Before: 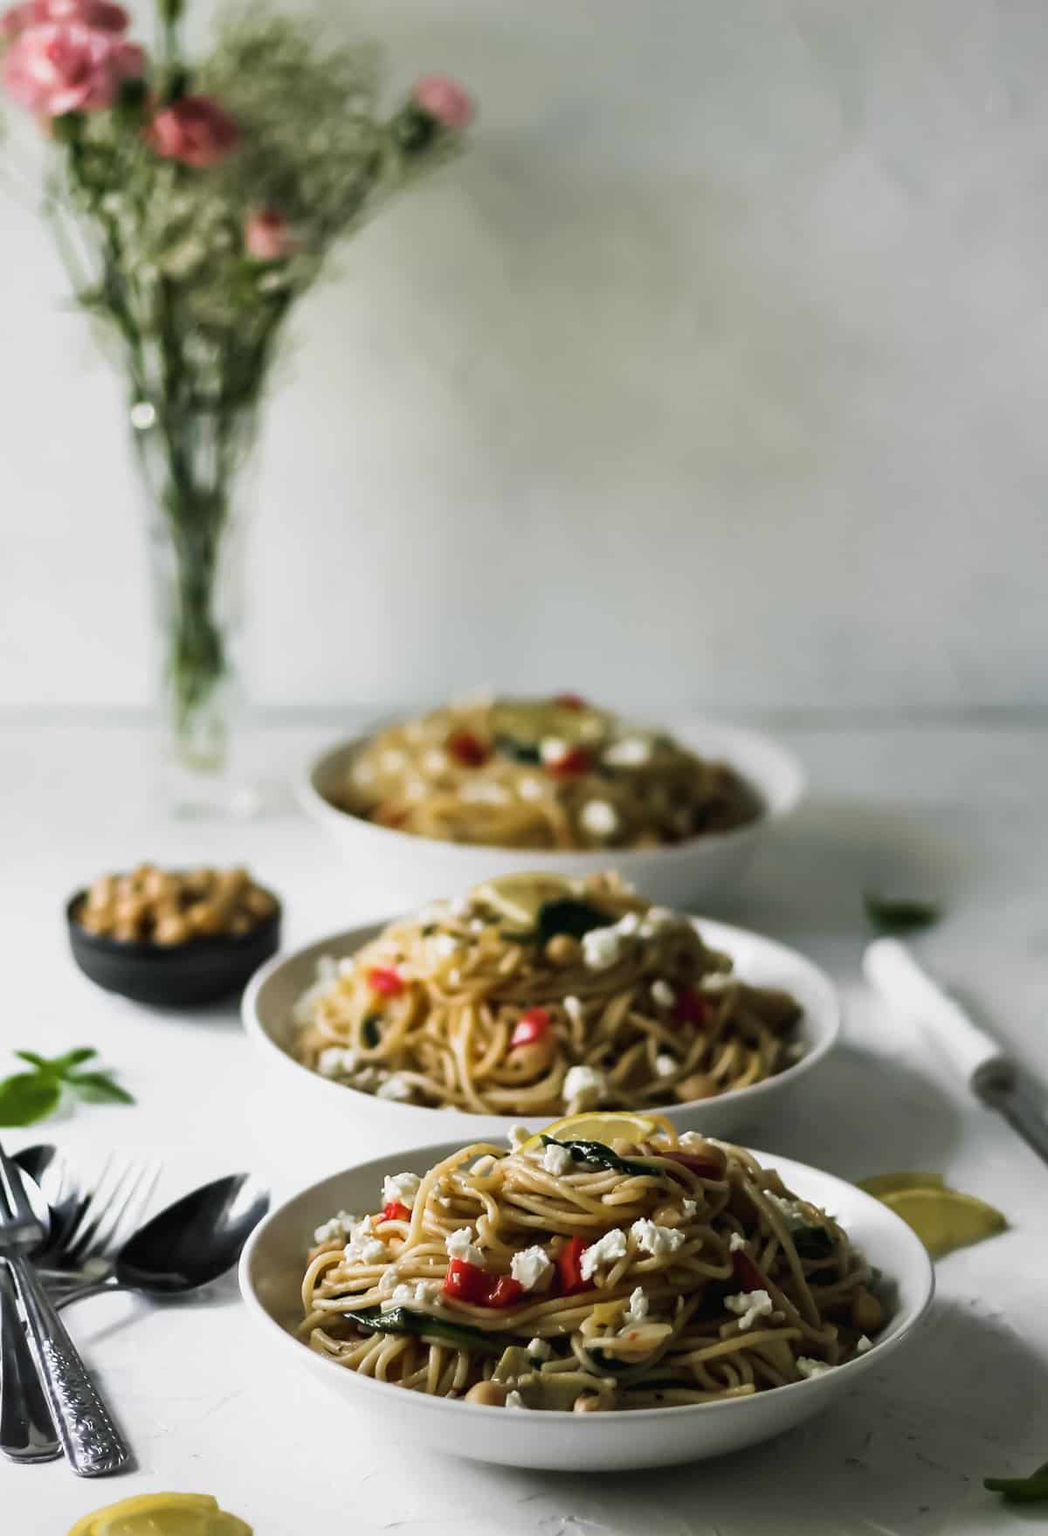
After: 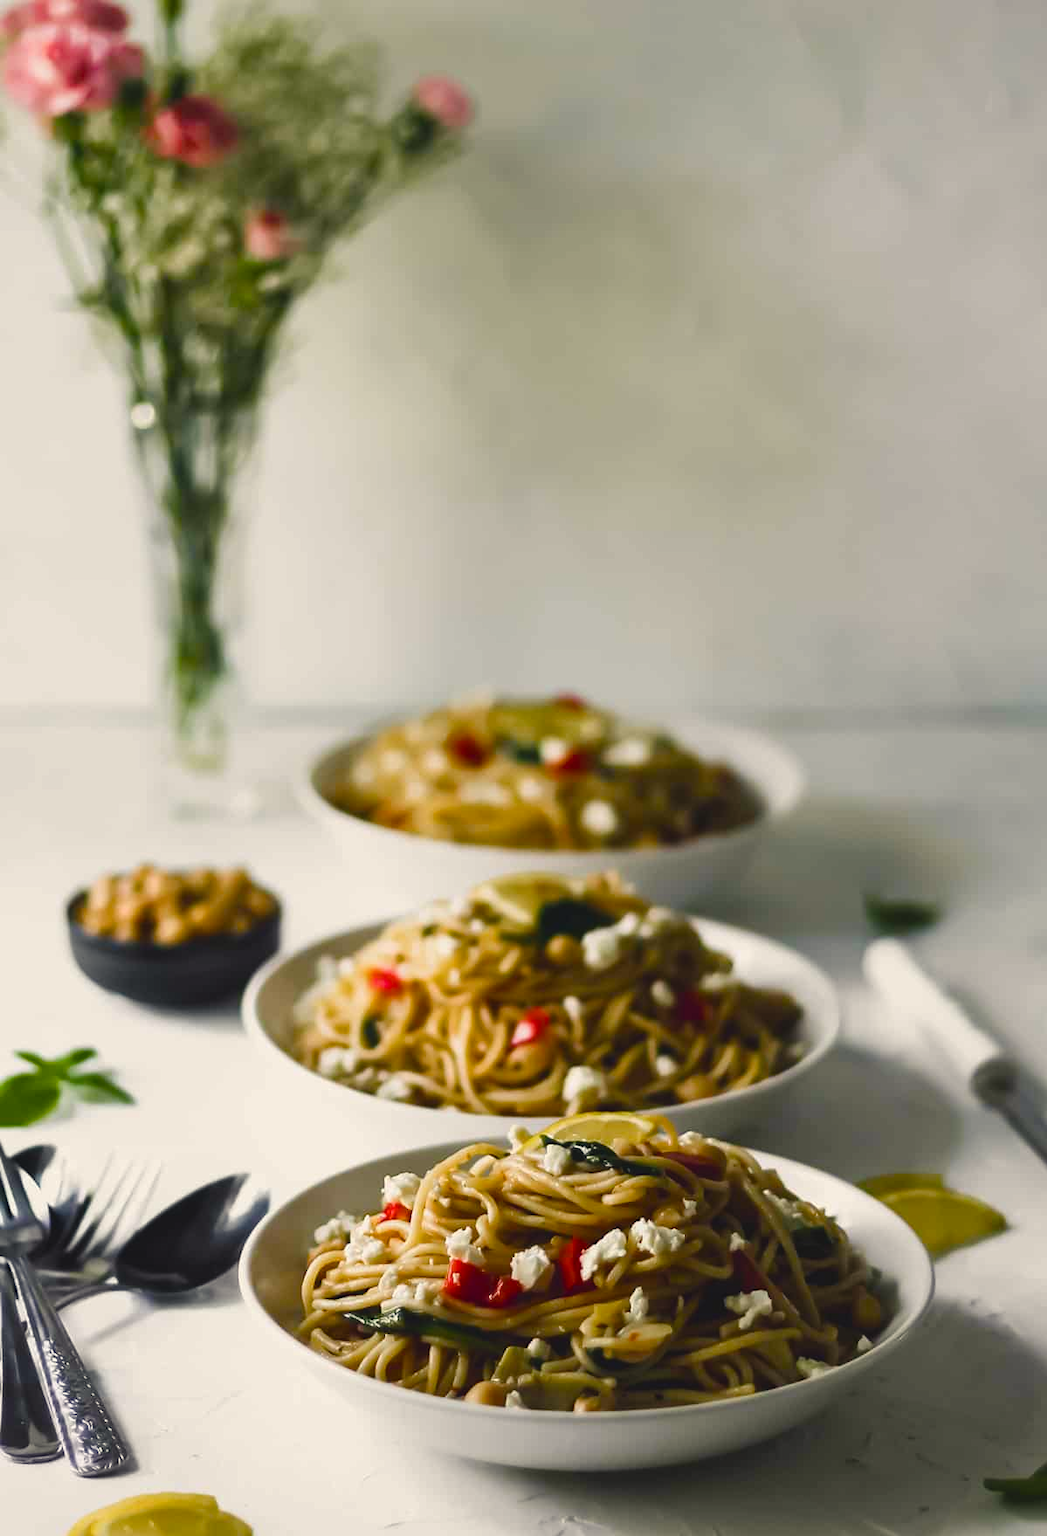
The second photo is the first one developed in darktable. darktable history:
exposure: exposure -0.021 EV, compensate highlight preservation false
color balance rgb: shadows lift › chroma 3%, shadows lift › hue 280.8°, power › hue 330°, highlights gain › chroma 3%, highlights gain › hue 75.6°, global offset › luminance 0.7%, perceptual saturation grading › global saturation 20%, perceptual saturation grading › highlights -25%, perceptual saturation grading › shadows 50%, global vibrance 20.33%
